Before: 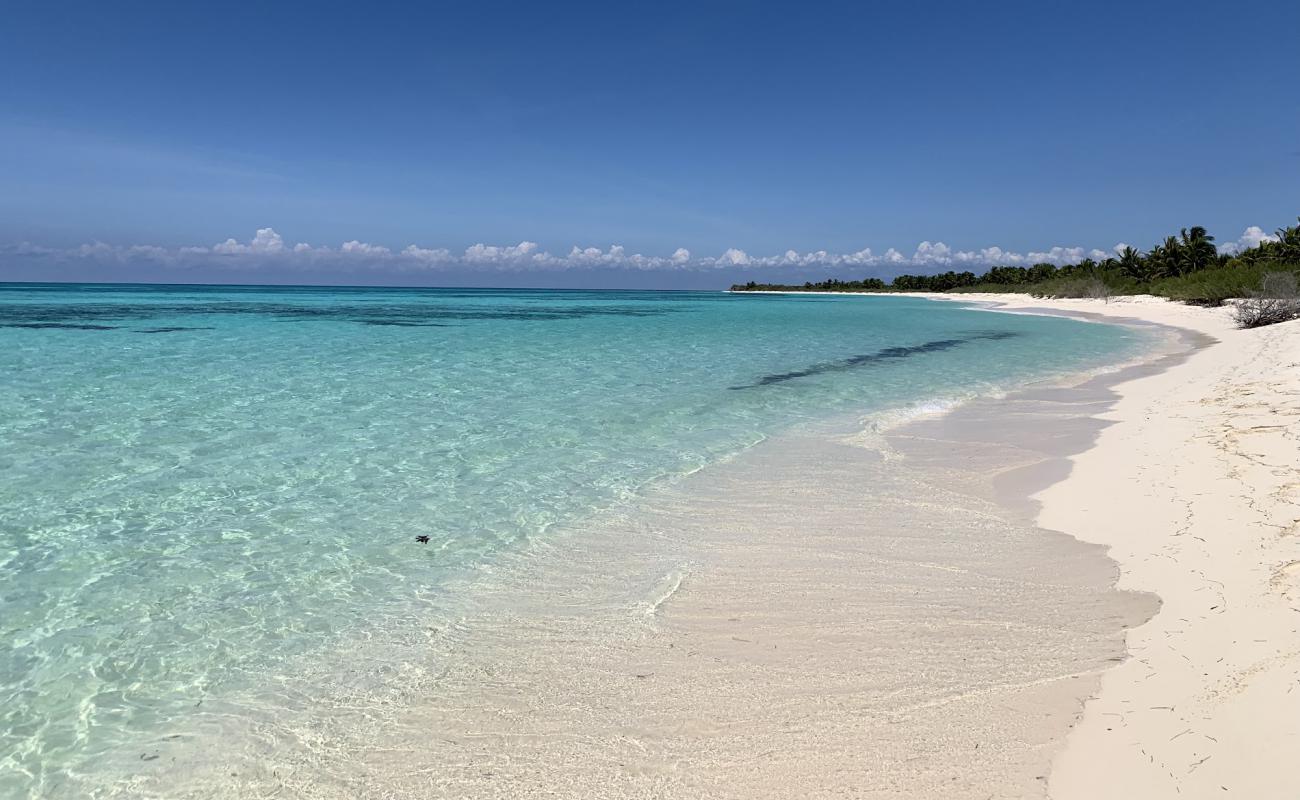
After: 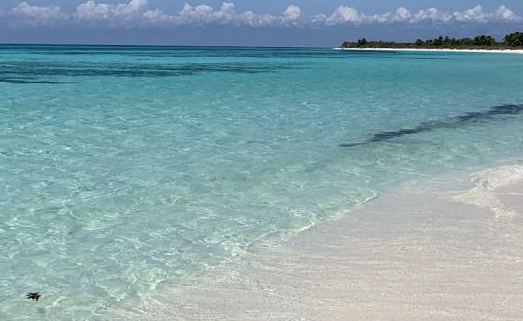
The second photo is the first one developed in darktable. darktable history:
crop: left 29.964%, top 30.39%, right 29.762%, bottom 29.477%
